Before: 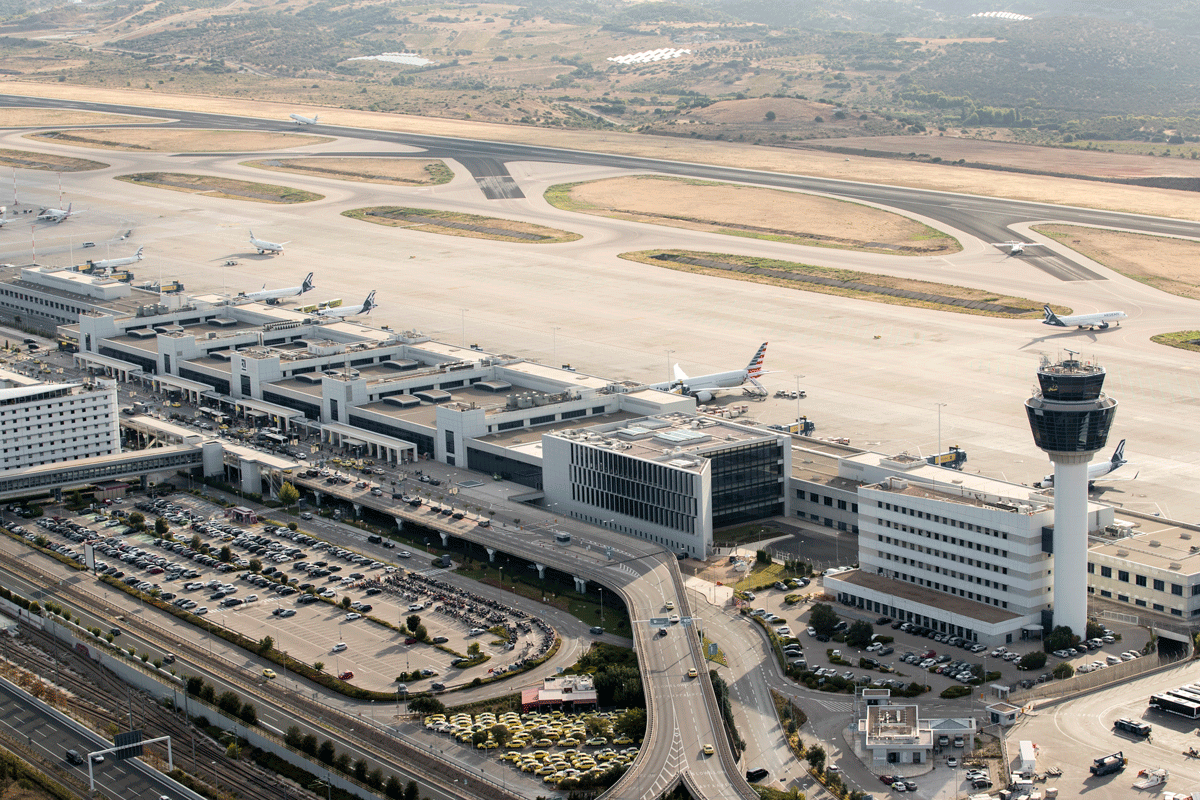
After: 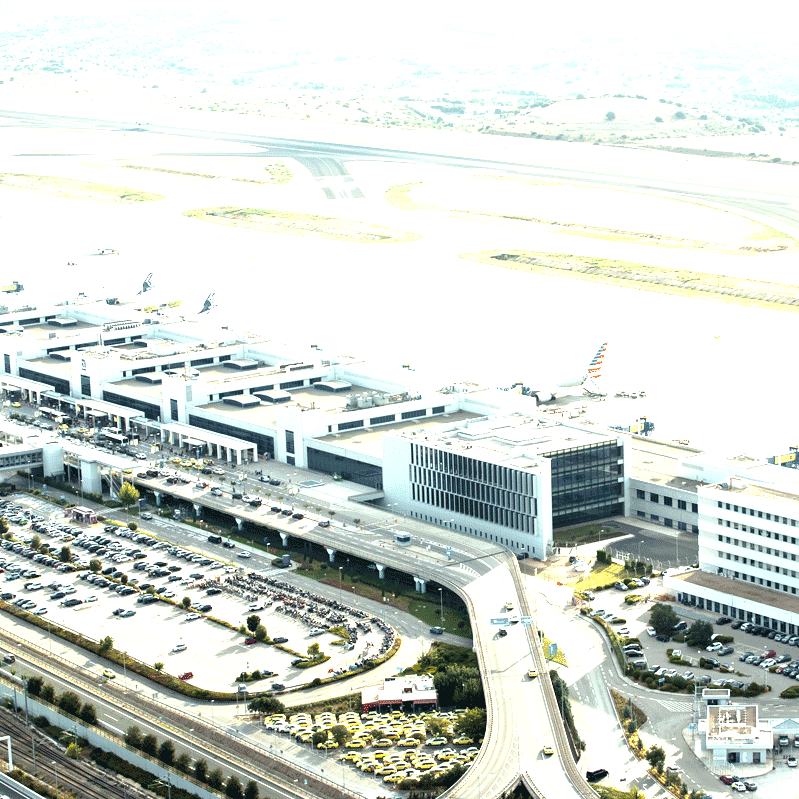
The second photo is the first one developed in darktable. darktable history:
color correction: highlights a* -8, highlights b* 3.1
exposure: black level correction 0, exposure 1.9 EV, compensate highlight preservation false
crop and rotate: left 13.409%, right 19.924%
